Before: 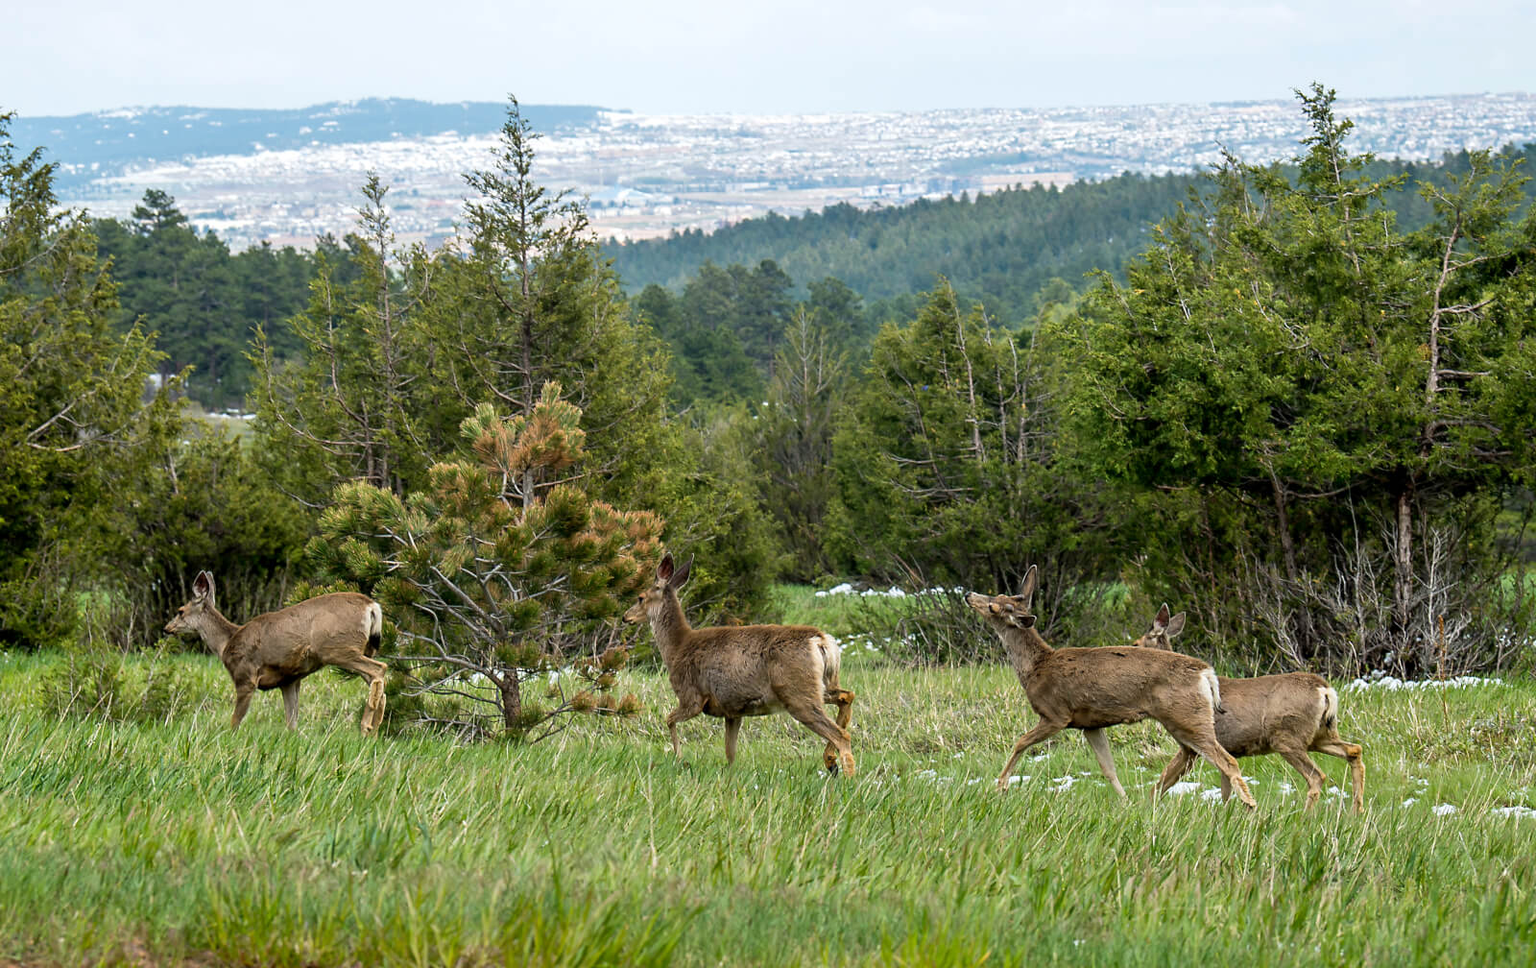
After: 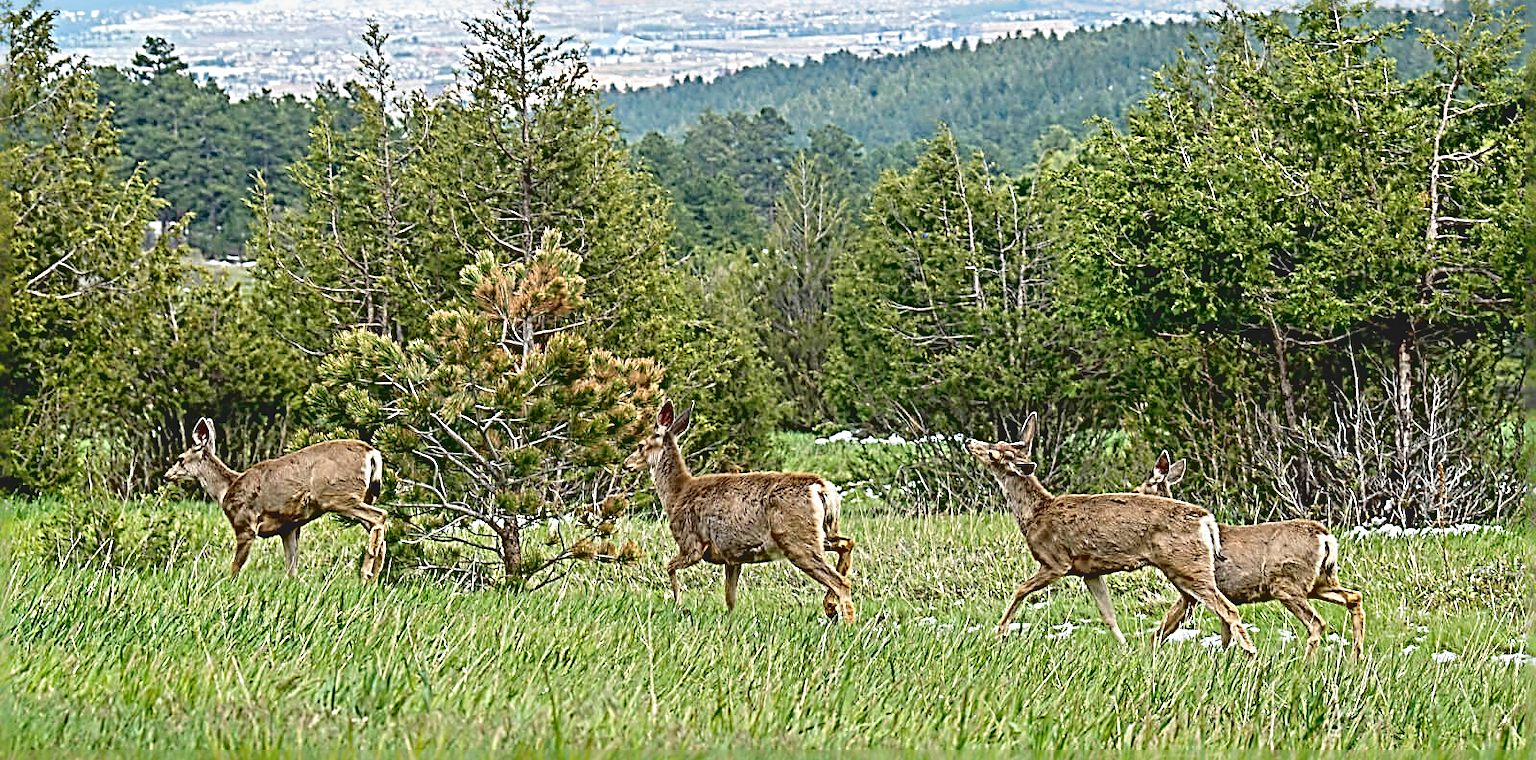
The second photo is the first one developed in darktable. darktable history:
levels: levels [0, 0.43, 0.984]
sharpen: radius 4.002, amount 1.997
contrast brightness saturation: contrast -0.093, saturation -0.088
crop and rotate: top 15.829%, bottom 5.502%
